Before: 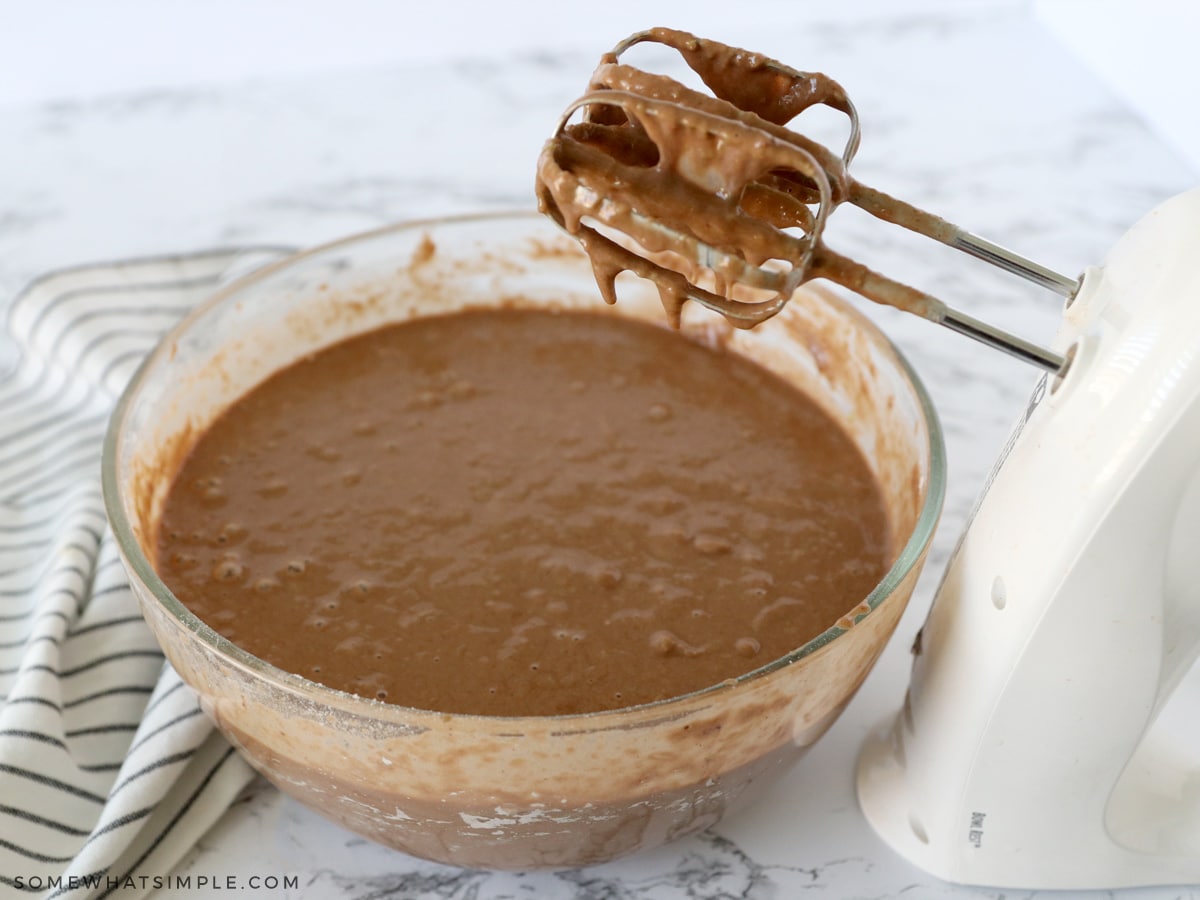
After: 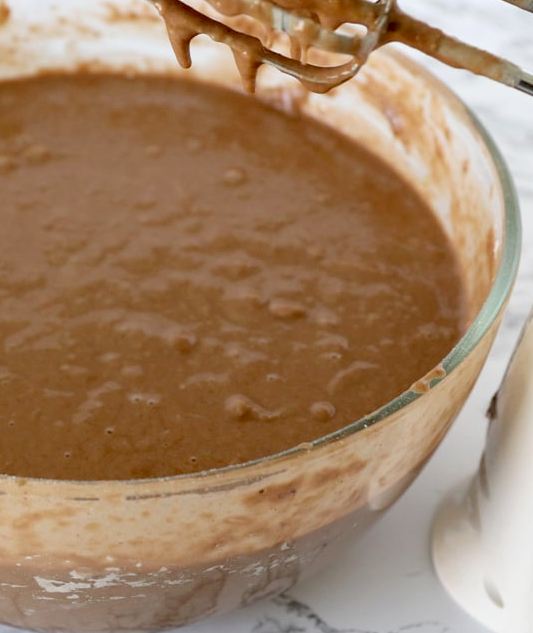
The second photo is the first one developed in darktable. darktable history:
crop: left 35.432%, top 26.233%, right 20.145%, bottom 3.432%
exposure: black level correction 0.009, exposure 0.119 EV, compensate highlight preservation false
